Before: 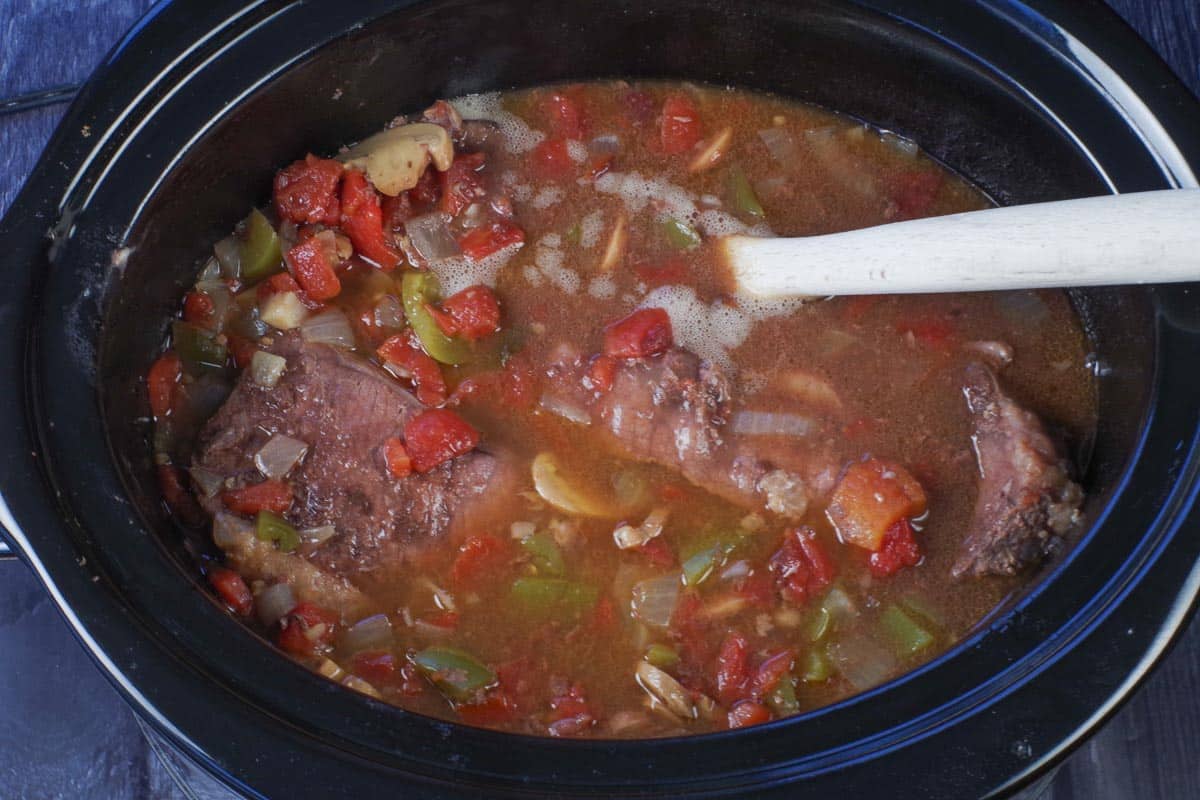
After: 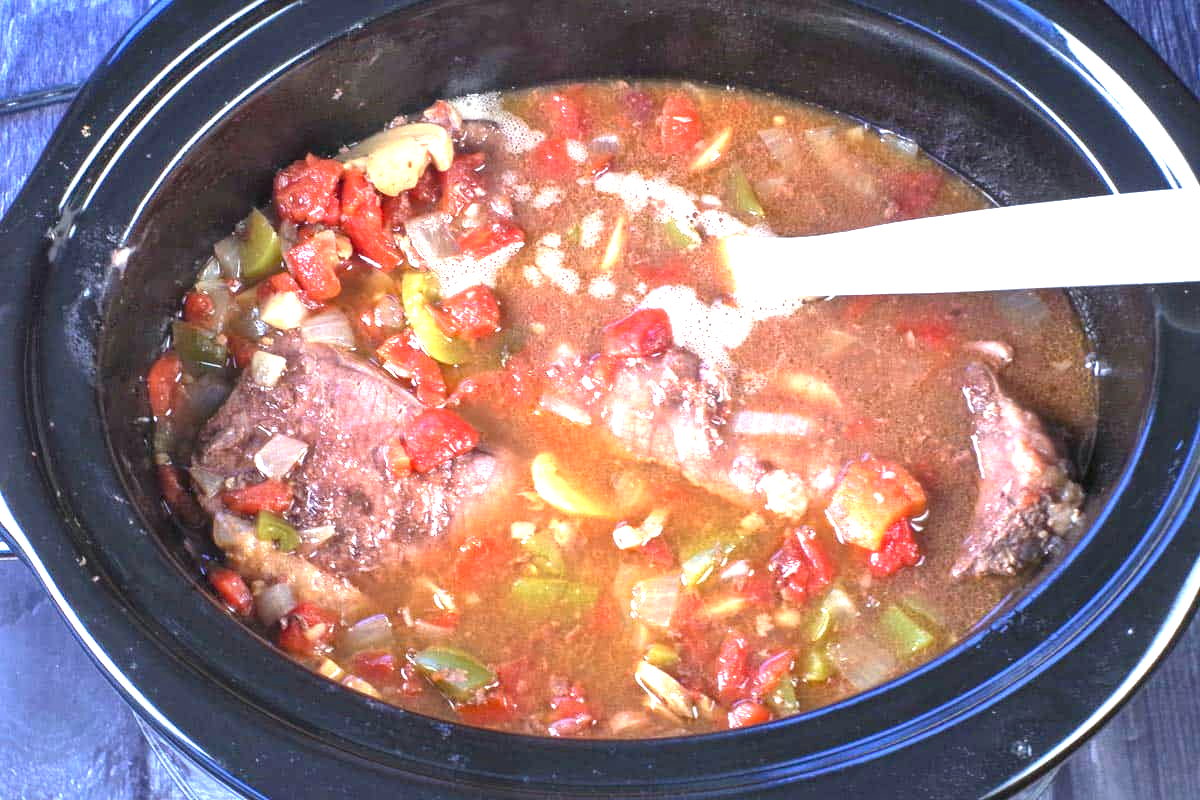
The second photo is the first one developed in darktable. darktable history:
exposure: black level correction 0, exposure 2.138 EV, compensate exposure bias true, compensate highlight preservation false
white balance: red 0.983, blue 1.036
local contrast: mode bilateral grid, contrast 20, coarseness 50, detail 130%, midtone range 0.2
